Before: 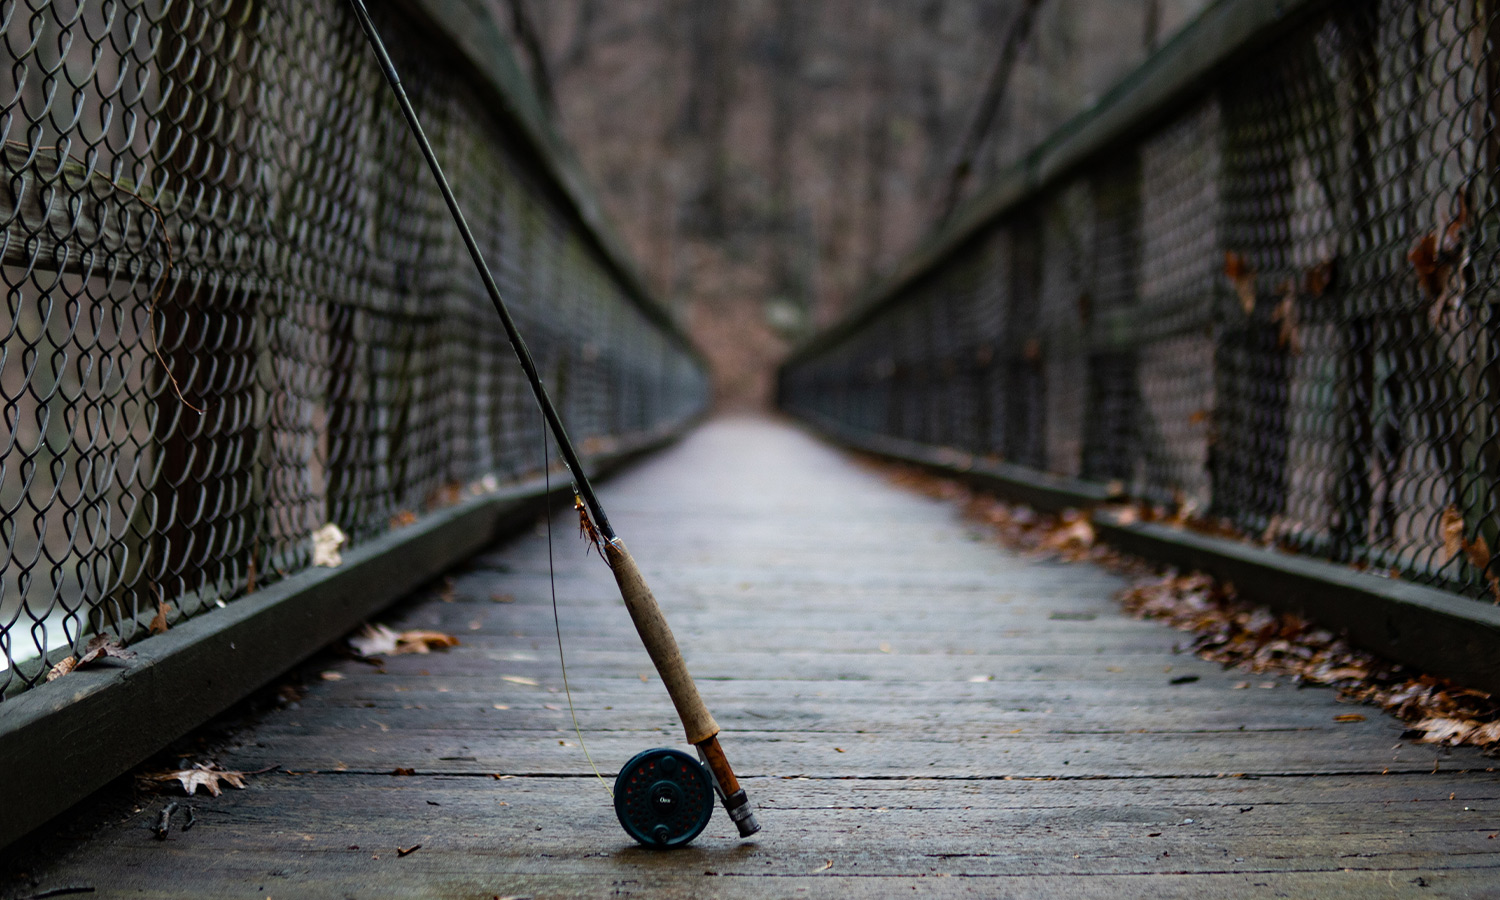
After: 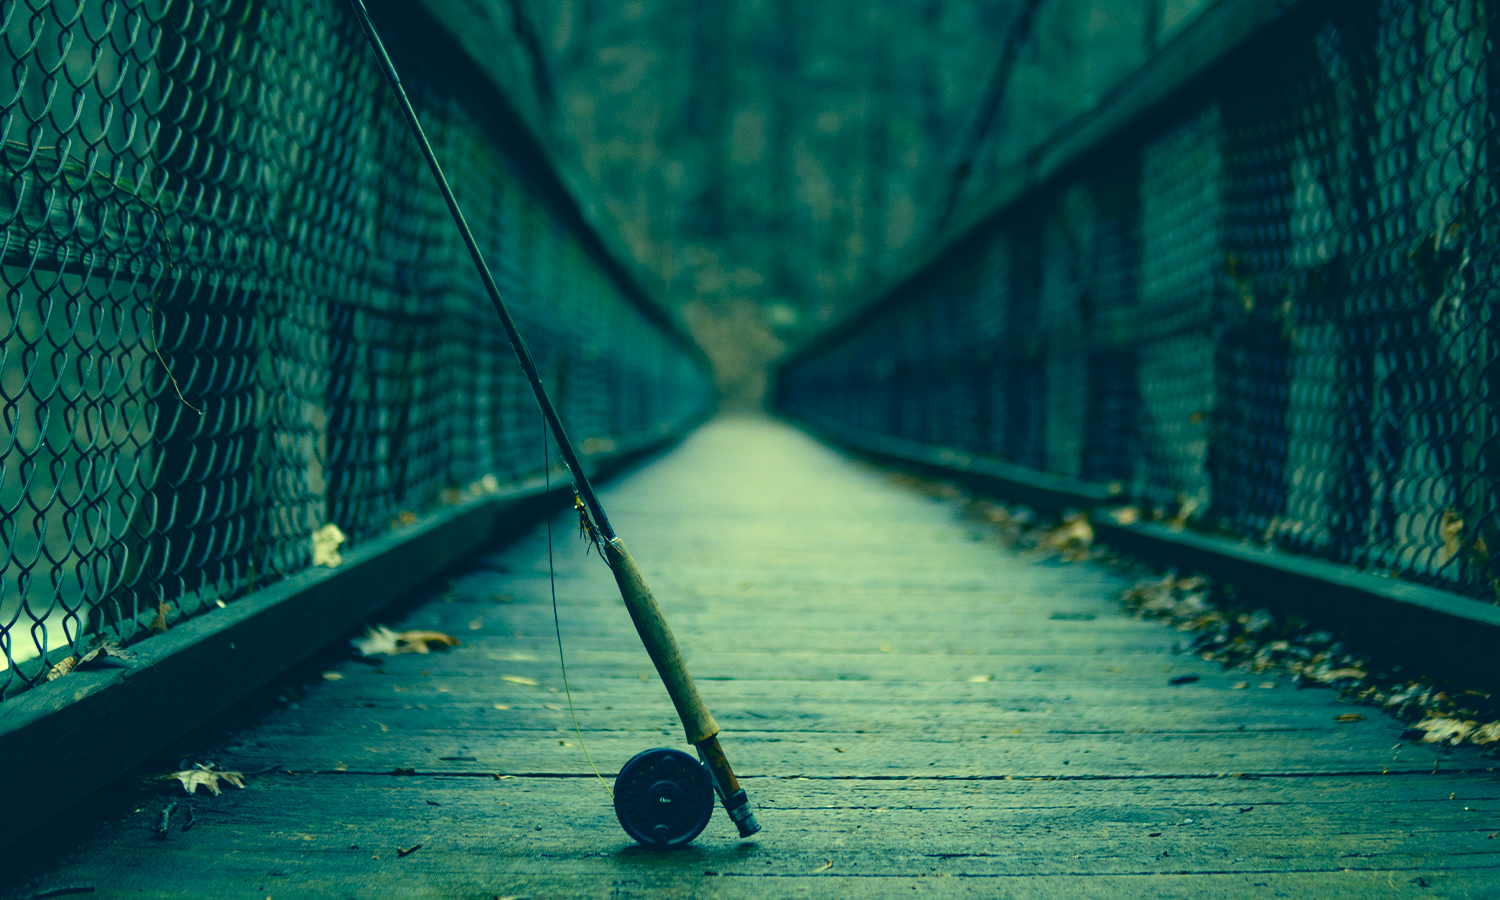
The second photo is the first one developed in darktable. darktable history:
color correction: highlights a* -15.58, highlights b* 40, shadows a* -40, shadows b* -26.18
exposure: black level correction 0, compensate exposure bias true, compensate highlight preservation false
